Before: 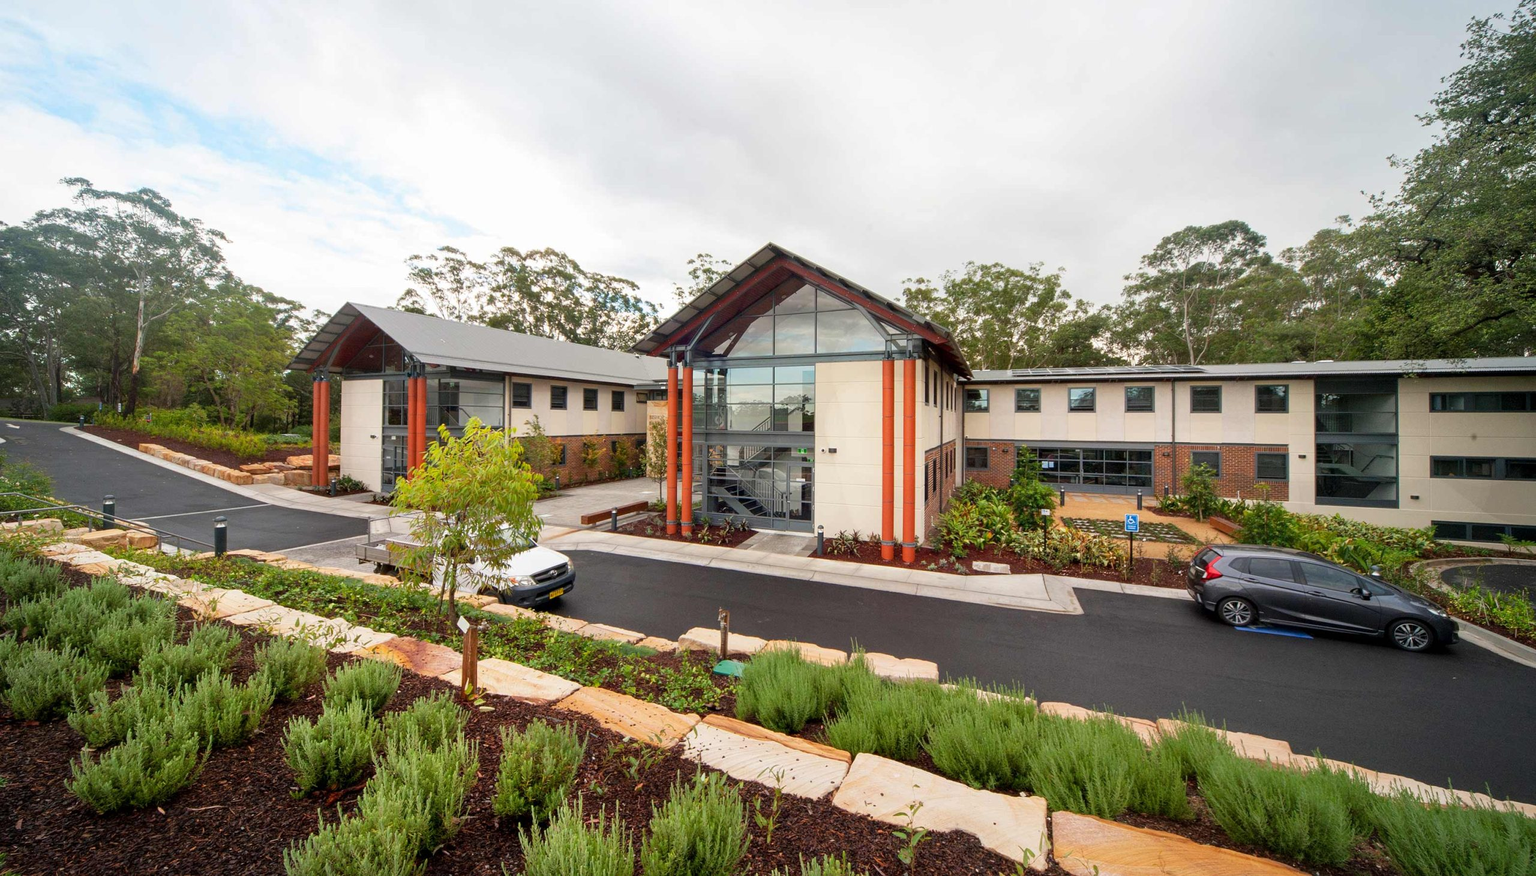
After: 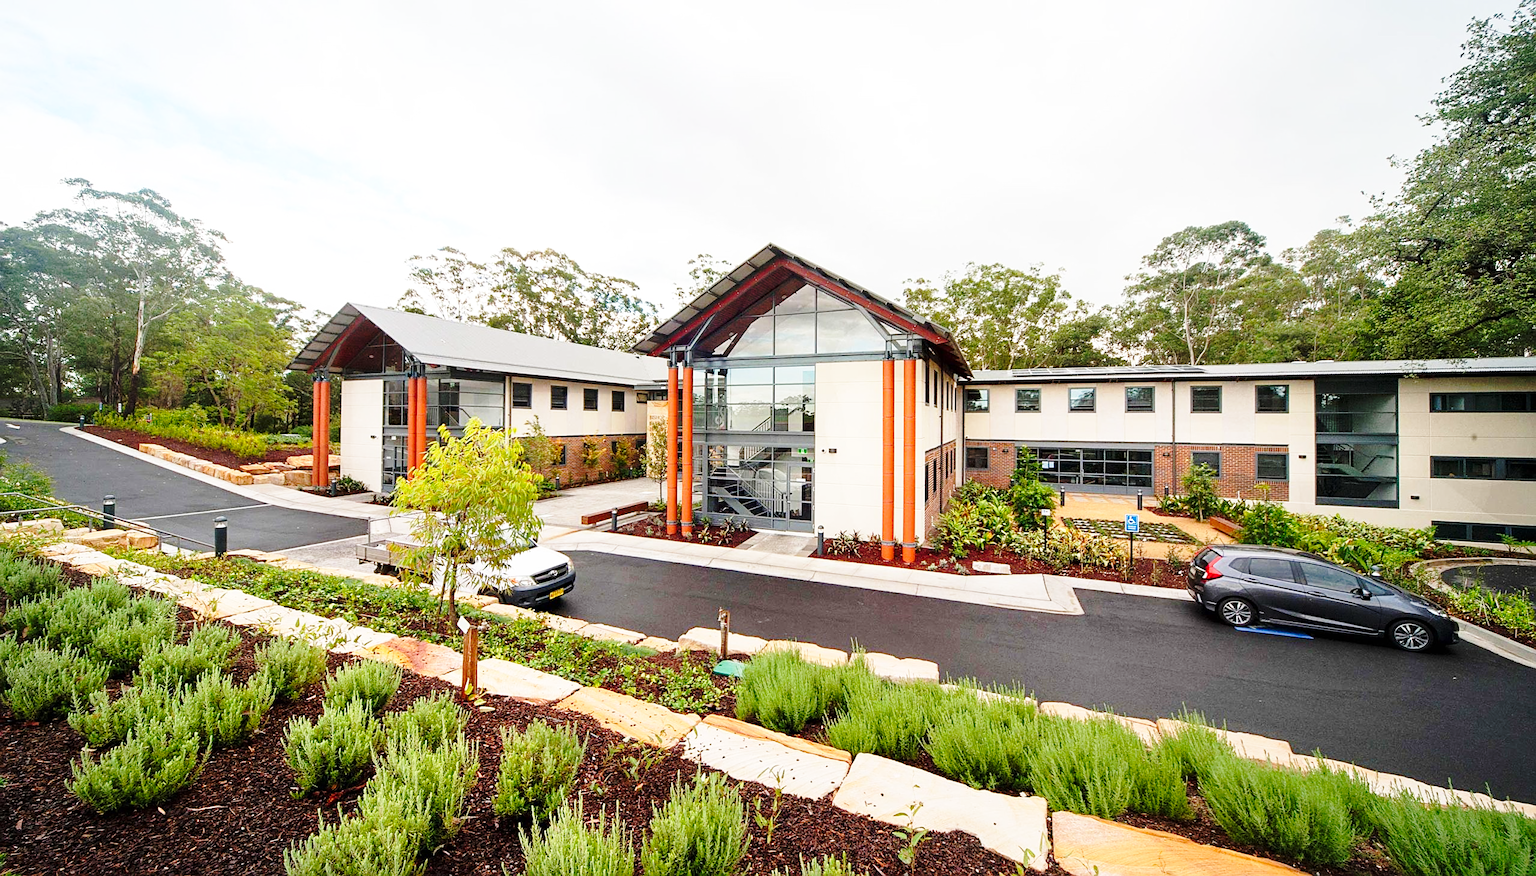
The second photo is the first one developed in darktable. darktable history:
base curve: curves: ch0 [(0, 0) (0.032, 0.037) (0.105, 0.228) (0.435, 0.76) (0.856, 0.983) (1, 1)], preserve colors none
sharpen: on, module defaults
